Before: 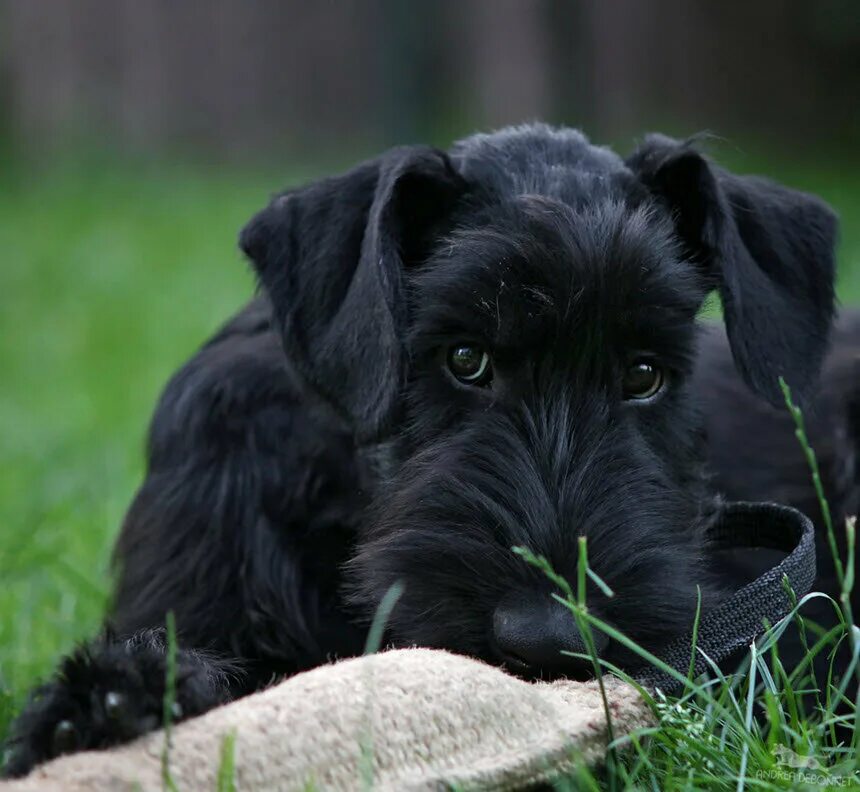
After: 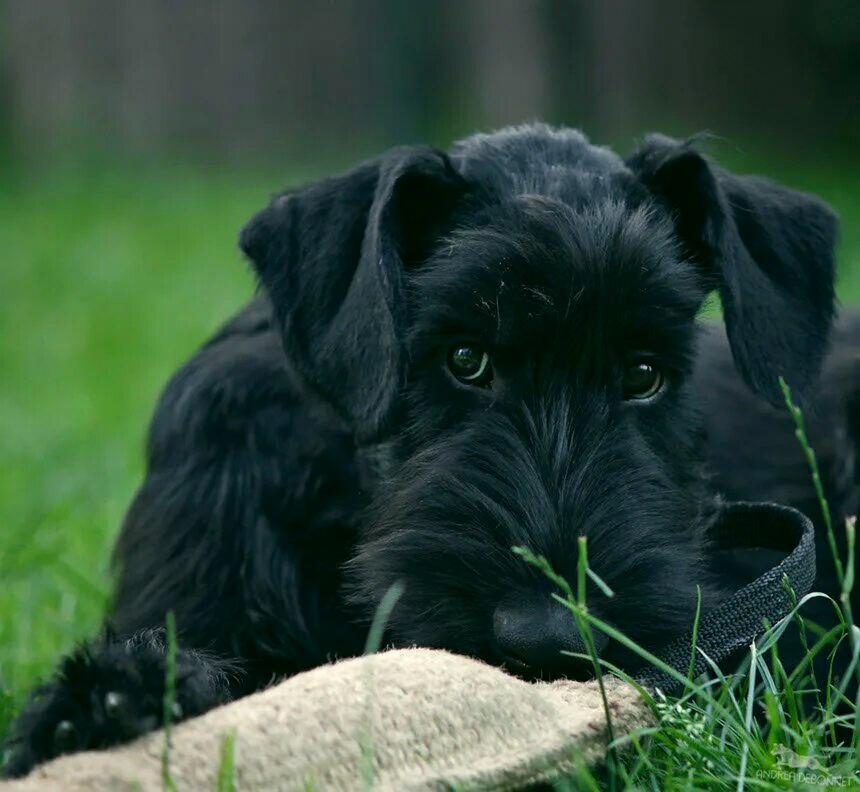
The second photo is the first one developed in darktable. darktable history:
exposure: black level correction 0, compensate exposure bias true, compensate highlight preservation false
color correction: highlights a* -0.61, highlights b* 9.53, shadows a* -8.77, shadows b* 0.57
